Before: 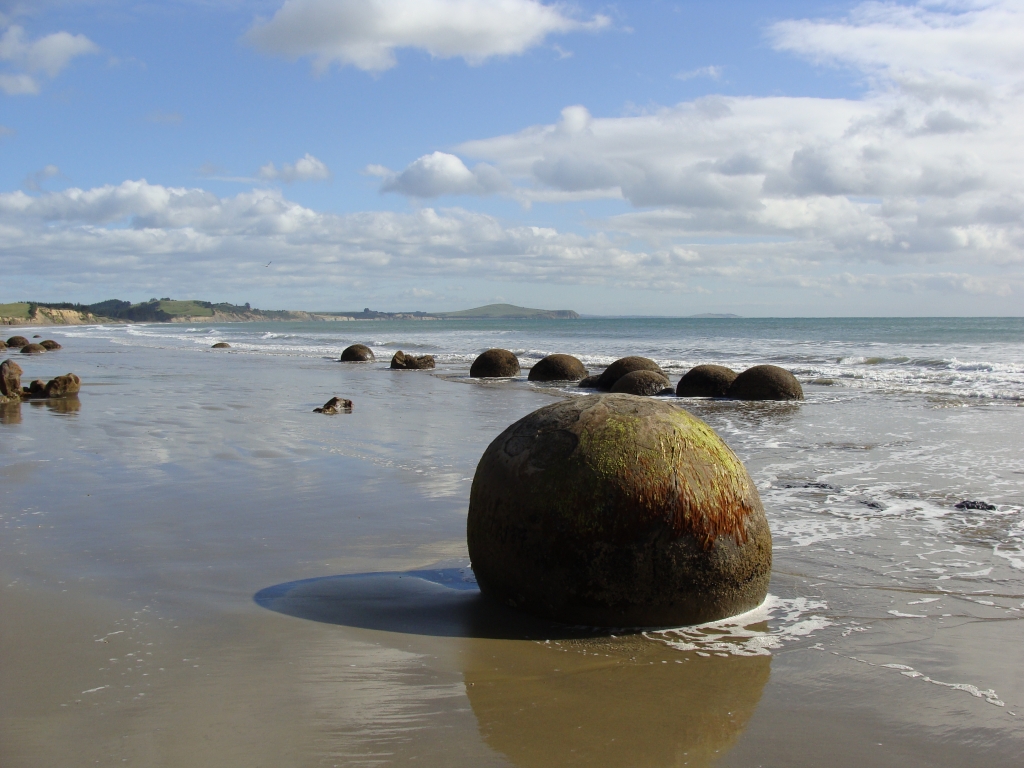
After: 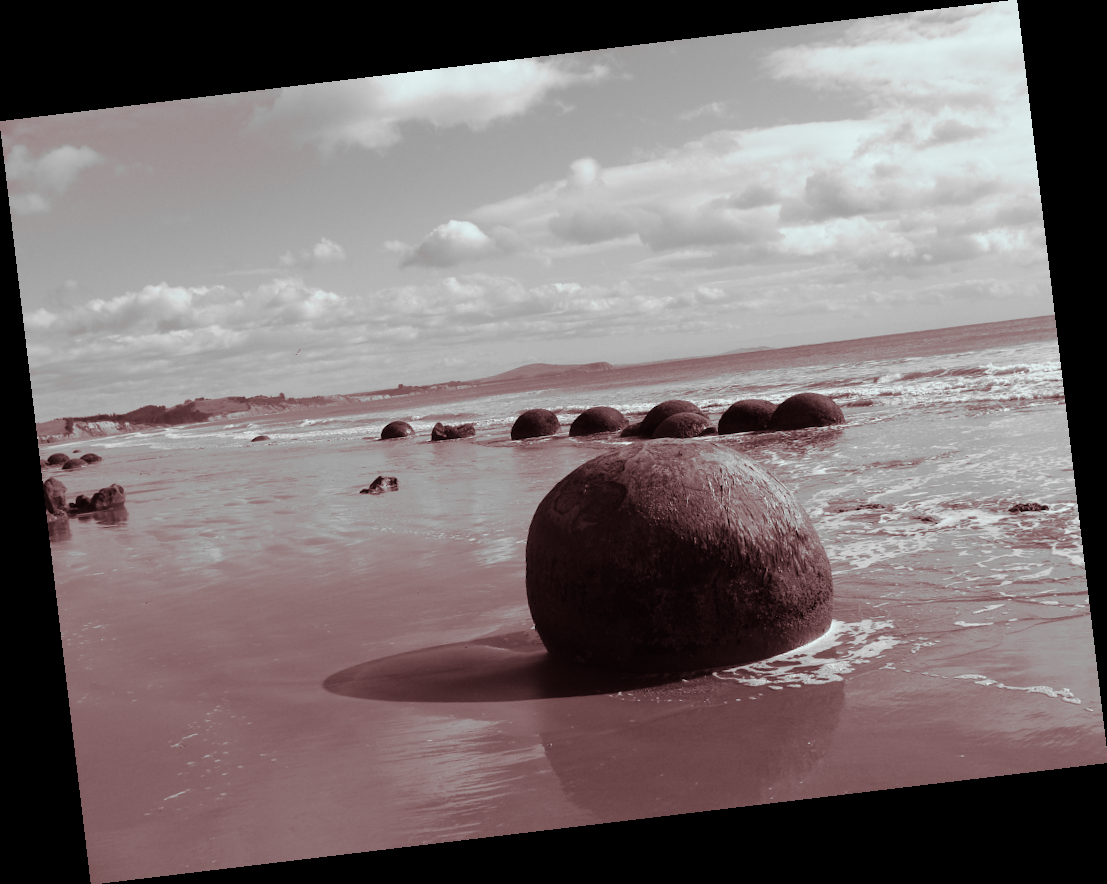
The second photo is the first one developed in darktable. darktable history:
monochrome: on, module defaults
split-toning: highlights › hue 180°
rotate and perspective: rotation -6.83°, automatic cropping off
